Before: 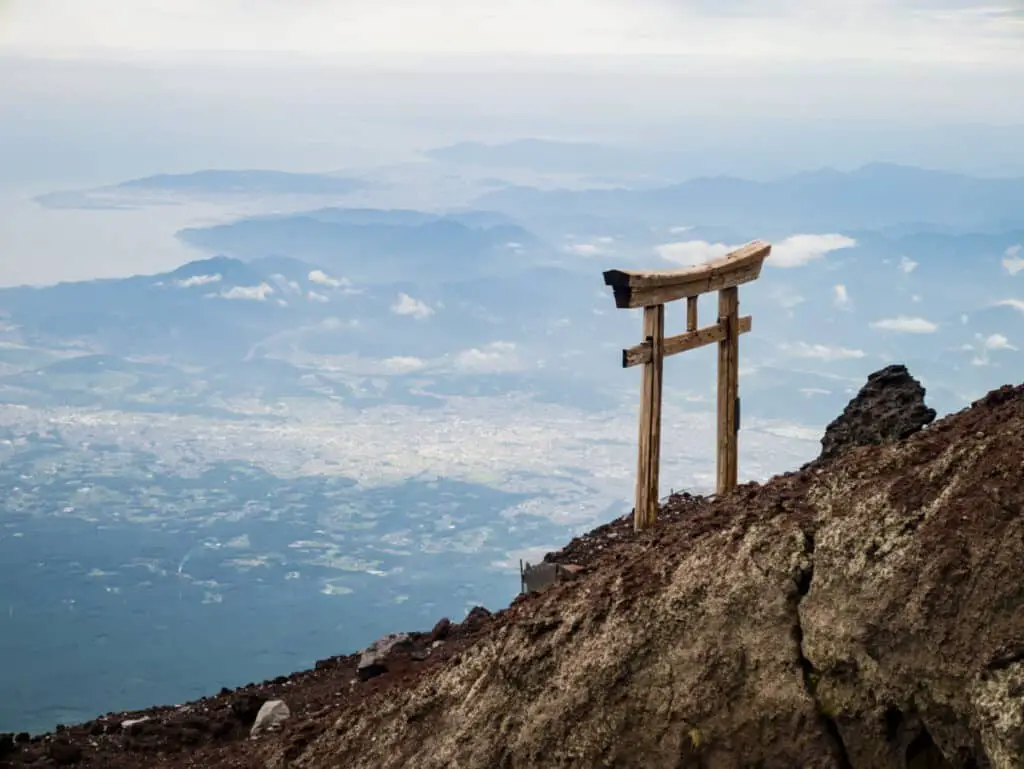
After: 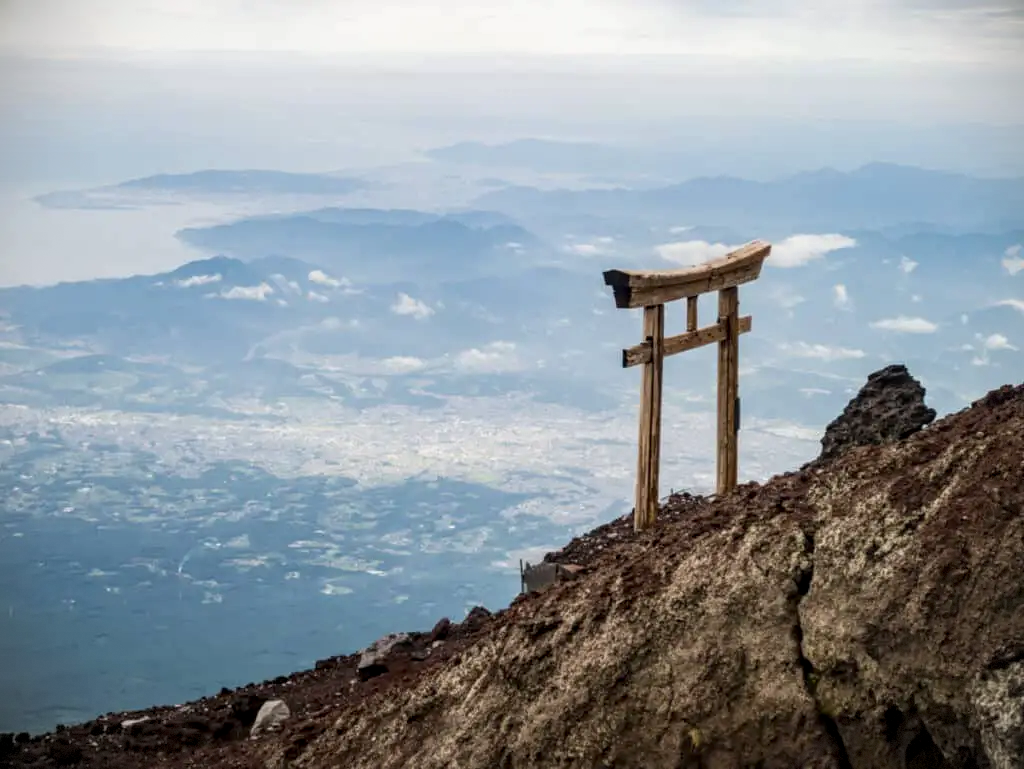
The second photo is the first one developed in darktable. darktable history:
vignetting: fall-off start 91.4%, dithering 8-bit output, unbound false
local contrast: on, module defaults
